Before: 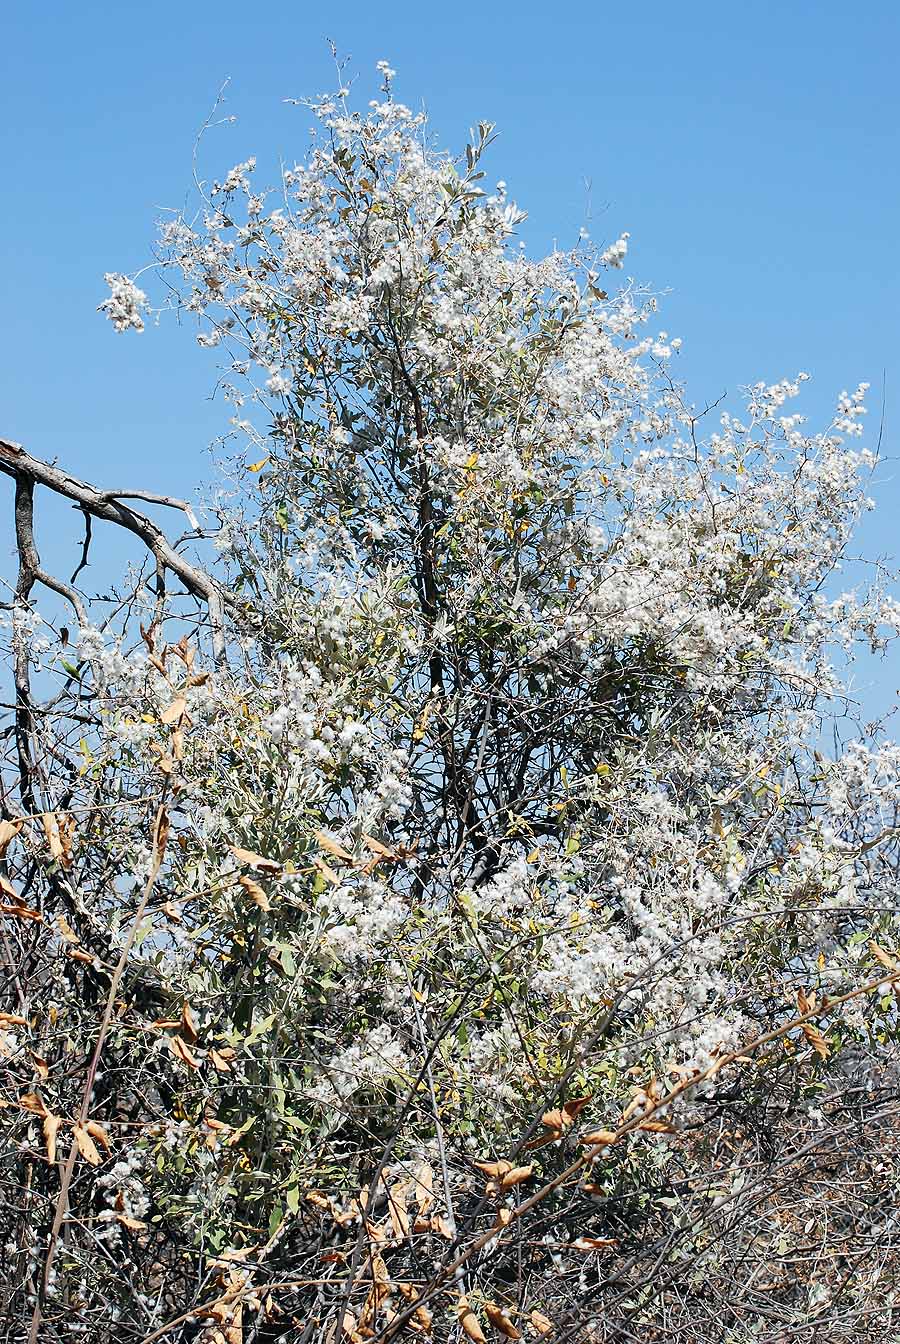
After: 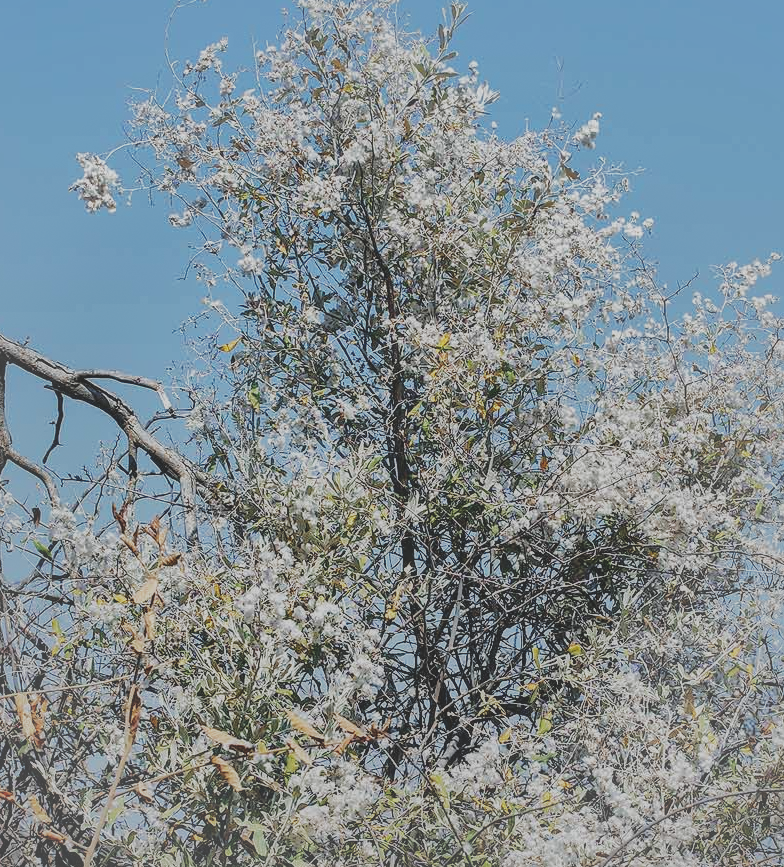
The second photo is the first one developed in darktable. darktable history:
crop: left 3.128%, top 9.002%, right 9.675%, bottom 26.469%
filmic rgb: black relative exposure -8 EV, white relative exposure 4.04 EV, threshold 5.96 EV, hardness 4.13, latitude 49.33%, contrast 1.1, preserve chrominance no, color science v5 (2021), contrast in shadows safe, contrast in highlights safe, enable highlight reconstruction true
shadows and highlights: shadows -19.01, highlights -73.18
local contrast: on, module defaults
exposure: black level correction -0.041, exposure 0.061 EV, compensate highlight preservation false
vignetting: fall-off start 65.91%, fall-off radius 39.59%, brightness 0.035, saturation 0.002, center (-0.079, 0.067), automatic ratio true, width/height ratio 0.666, dithering 8-bit output
